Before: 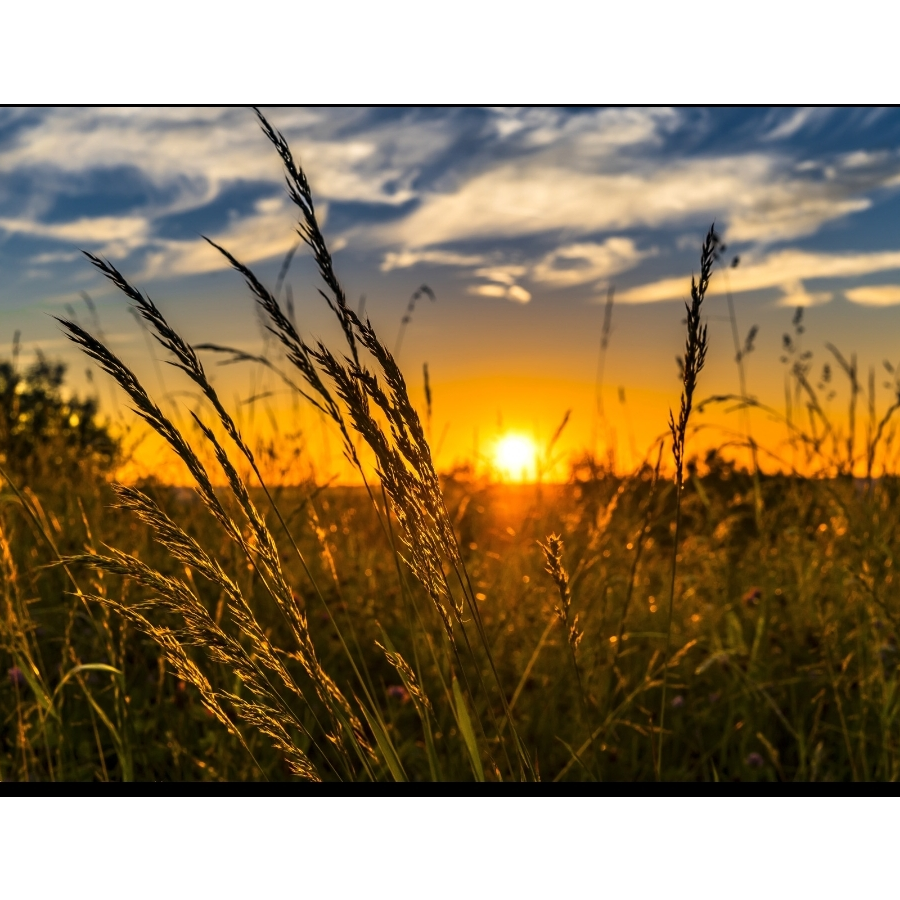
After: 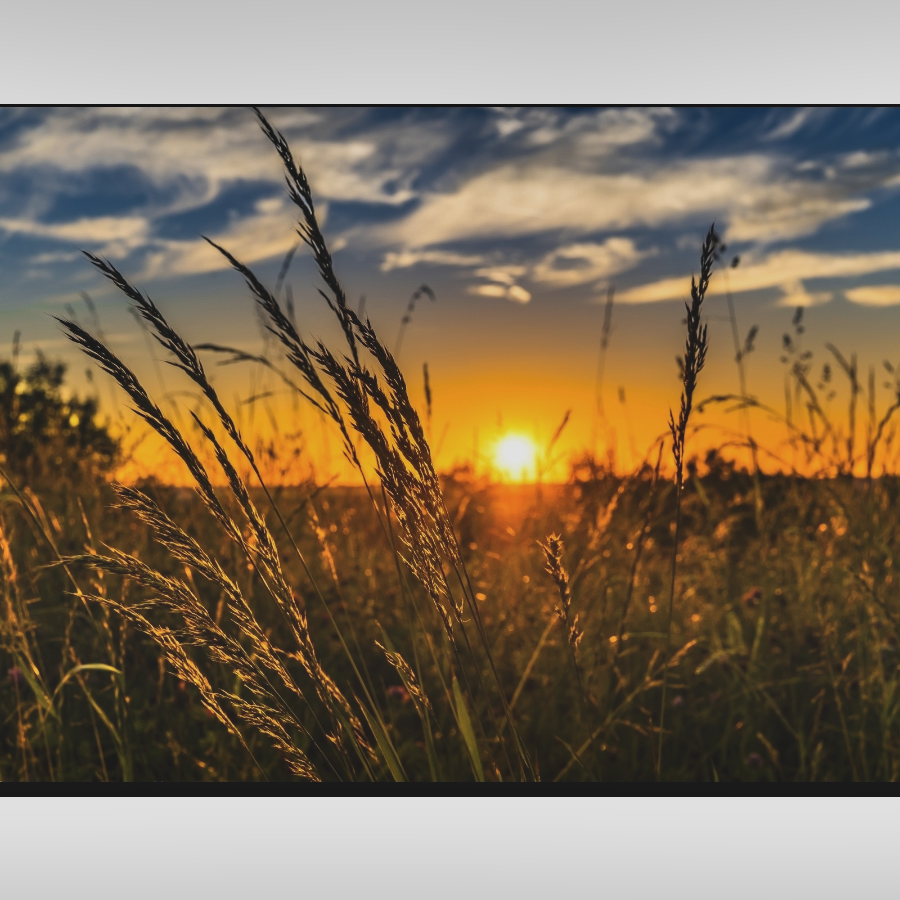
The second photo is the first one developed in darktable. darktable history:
contrast brightness saturation: contrast 0.1, brightness 0.02, saturation 0.02
exposure: black level correction -0.015, exposure -0.5 EV, compensate highlight preservation false
shadows and highlights: white point adjustment 0.1, highlights -70, soften with gaussian
